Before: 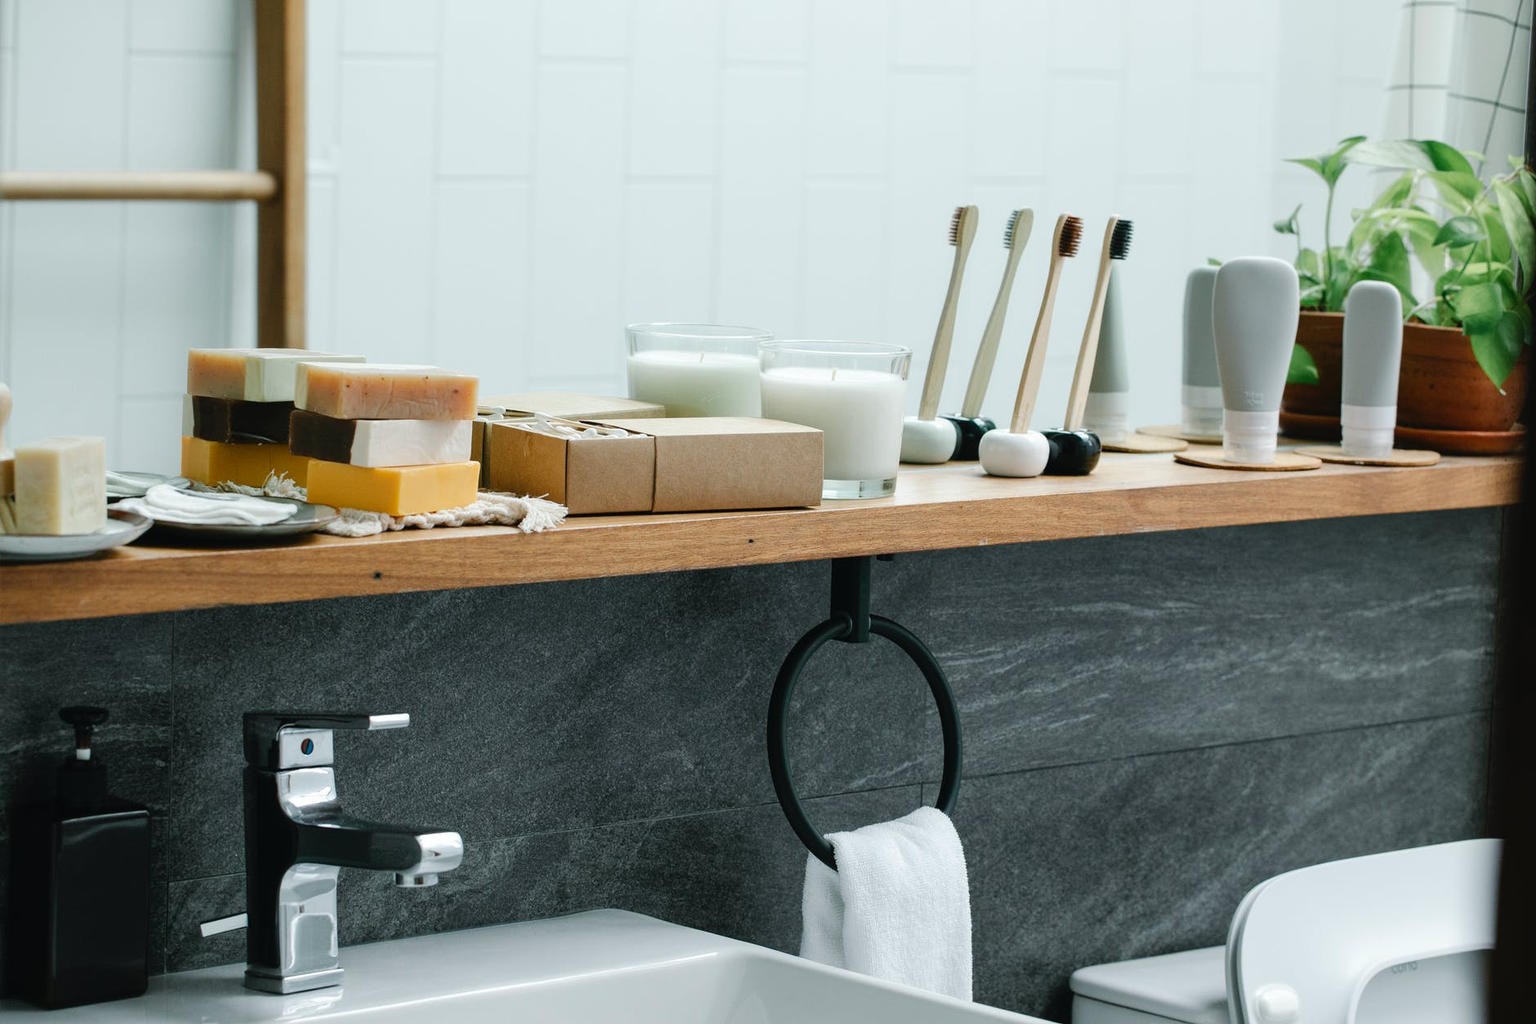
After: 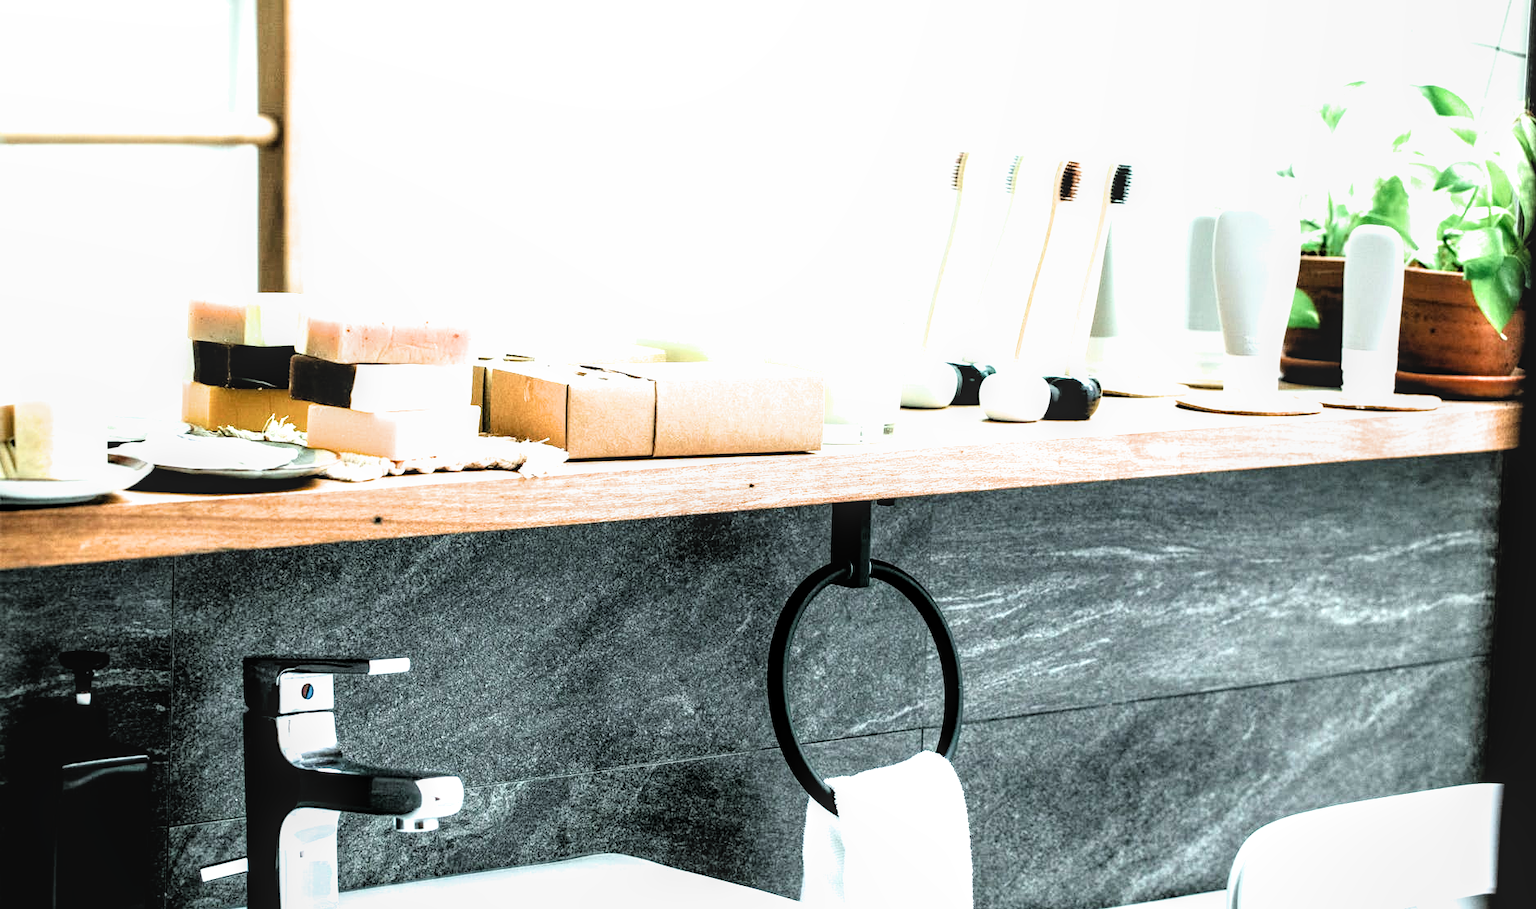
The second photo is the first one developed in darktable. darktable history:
local contrast: on, module defaults
shadows and highlights: radius 91.95, shadows -15.49, white point adjustment 0.223, highlights 32.21, compress 48.51%, soften with gaussian
filmic rgb: black relative exposure -3.53 EV, white relative exposure 2.27 EV, hardness 3.41, iterations of high-quality reconstruction 0
exposure: exposure 1.481 EV, compensate exposure bias true, compensate highlight preservation false
crop and rotate: top 5.461%, bottom 5.739%
